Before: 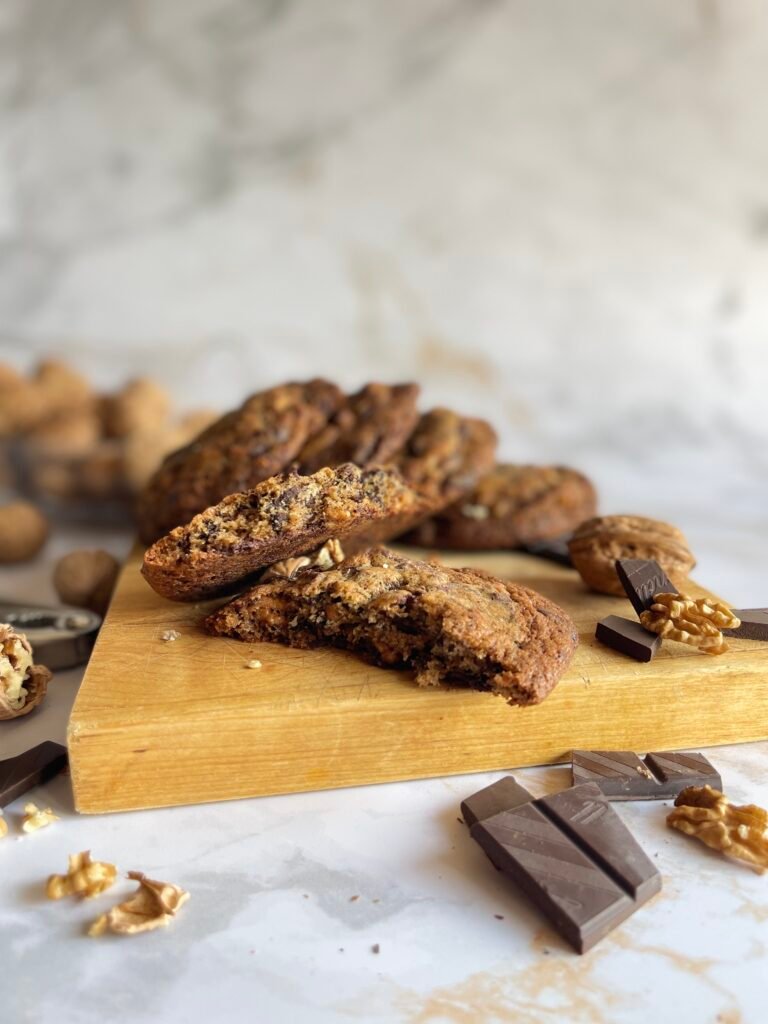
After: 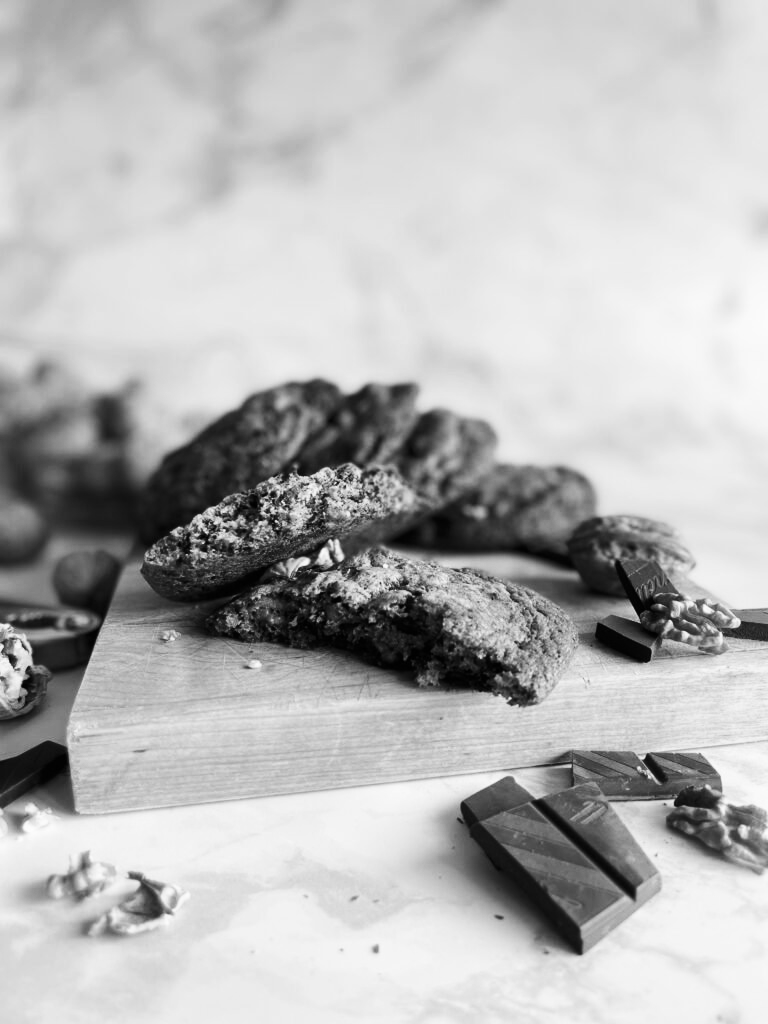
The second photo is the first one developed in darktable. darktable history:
white balance: red 0.924, blue 1.095
monochrome: on, module defaults
contrast brightness saturation: contrast 0.28
